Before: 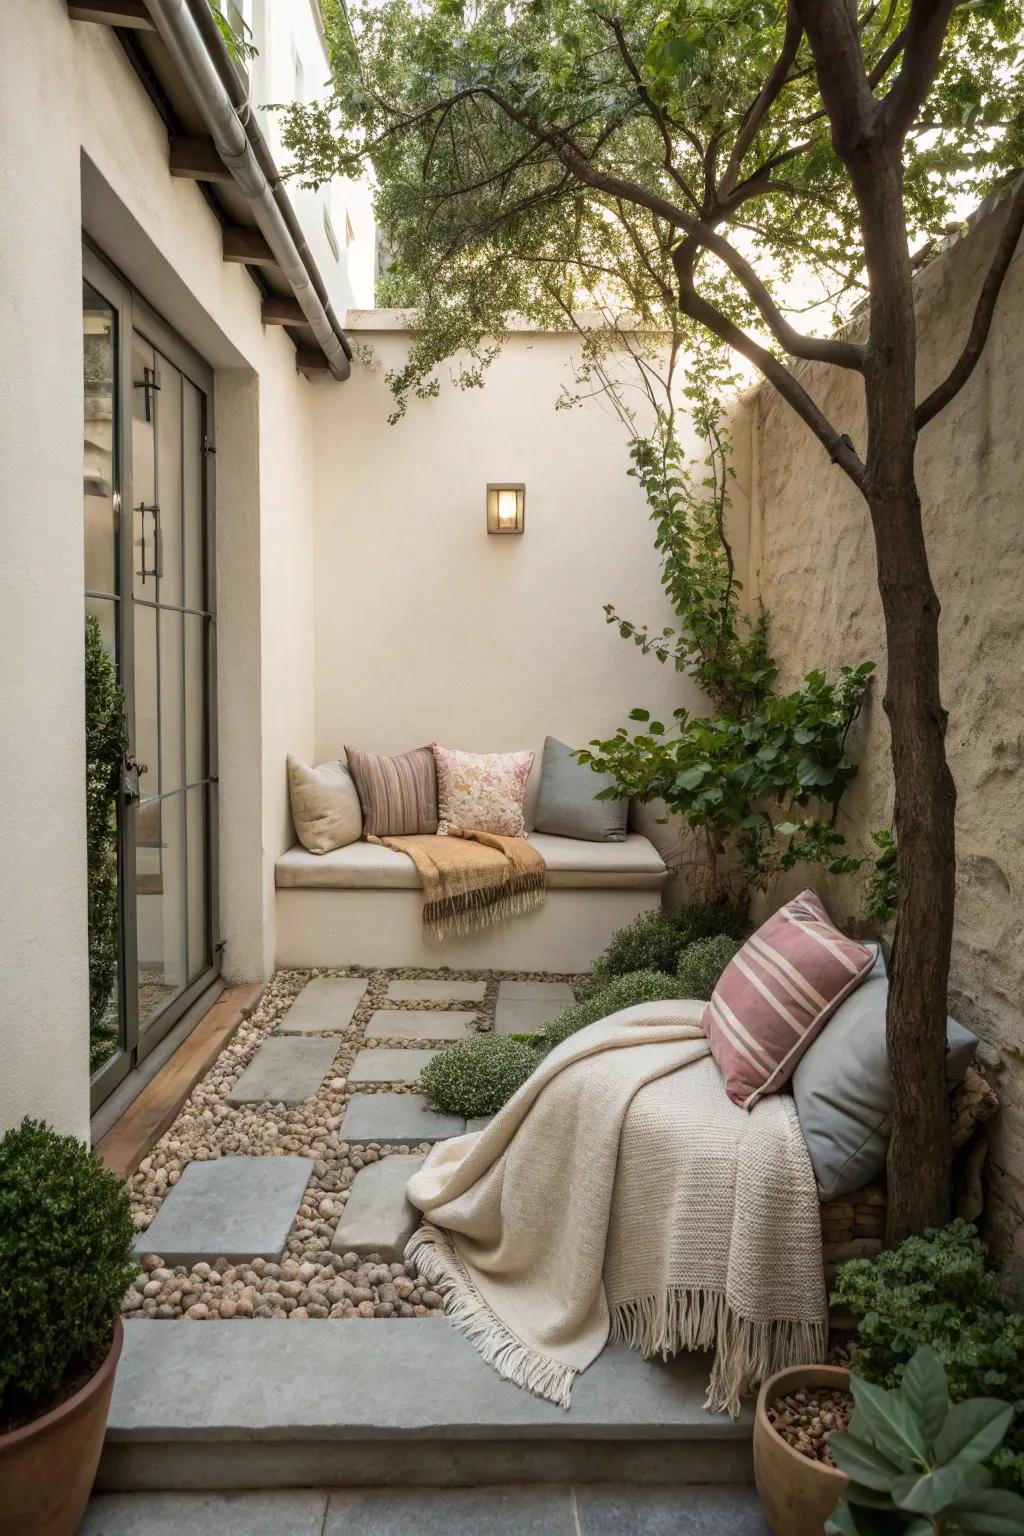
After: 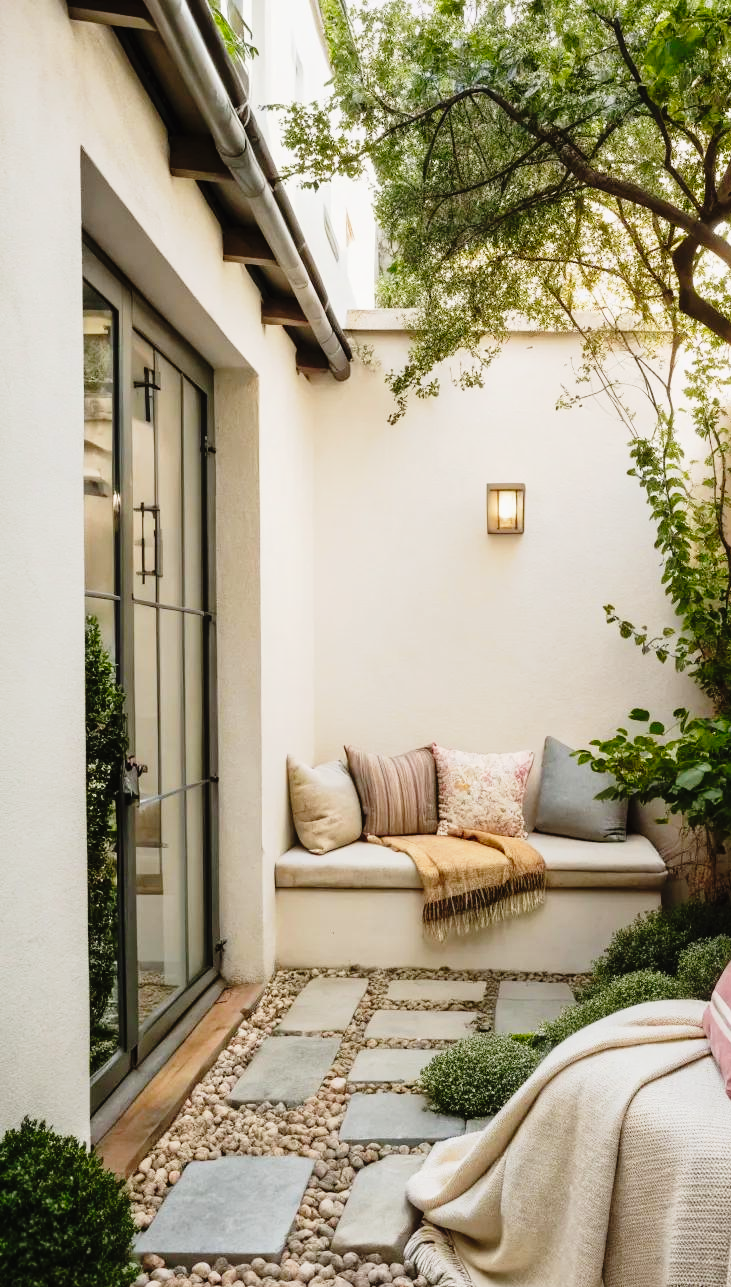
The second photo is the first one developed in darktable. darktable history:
tone curve: curves: ch0 [(0, 0.014) (0.17, 0.099) (0.392, 0.438) (0.725, 0.828) (0.872, 0.918) (1, 0.981)]; ch1 [(0, 0) (0.402, 0.36) (0.489, 0.491) (0.5, 0.503) (0.515, 0.52) (0.545, 0.572) (0.615, 0.662) (0.701, 0.725) (1, 1)]; ch2 [(0, 0) (0.42, 0.458) (0.485, 0.499) (0.503, 0.503) (0.531, 0.542) (0.561, 0.594) (0.644, 0.694) (0.717, 0.753) (1, 0.991)], preserve colors none
crop: right 28.578%, bottom 16.207%
